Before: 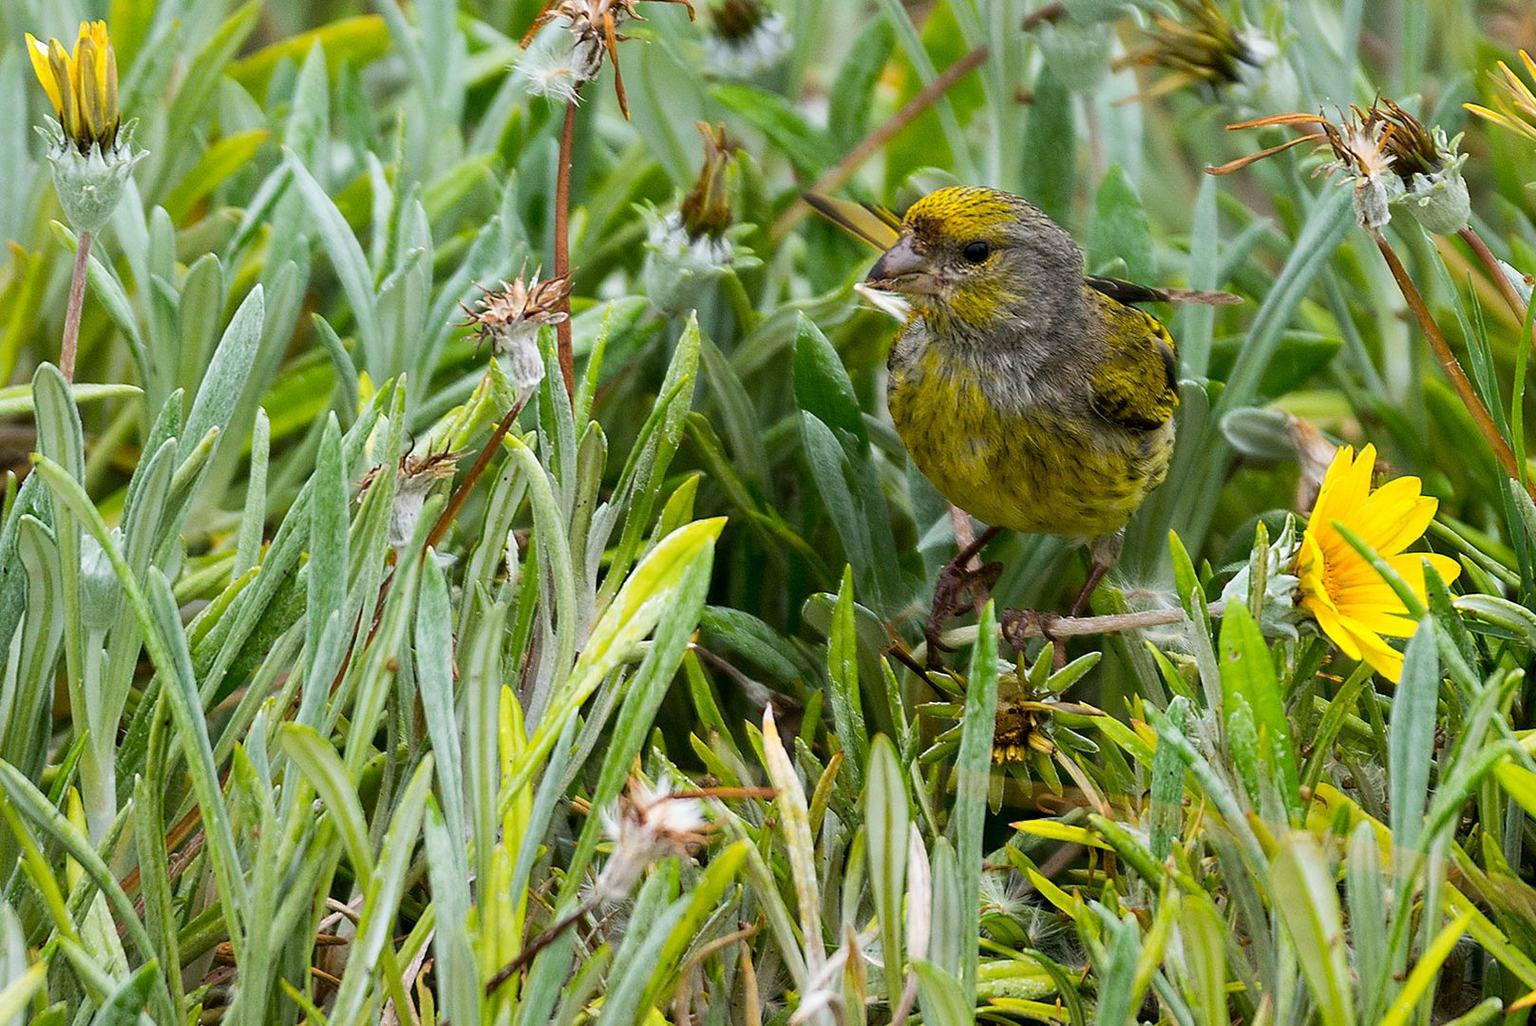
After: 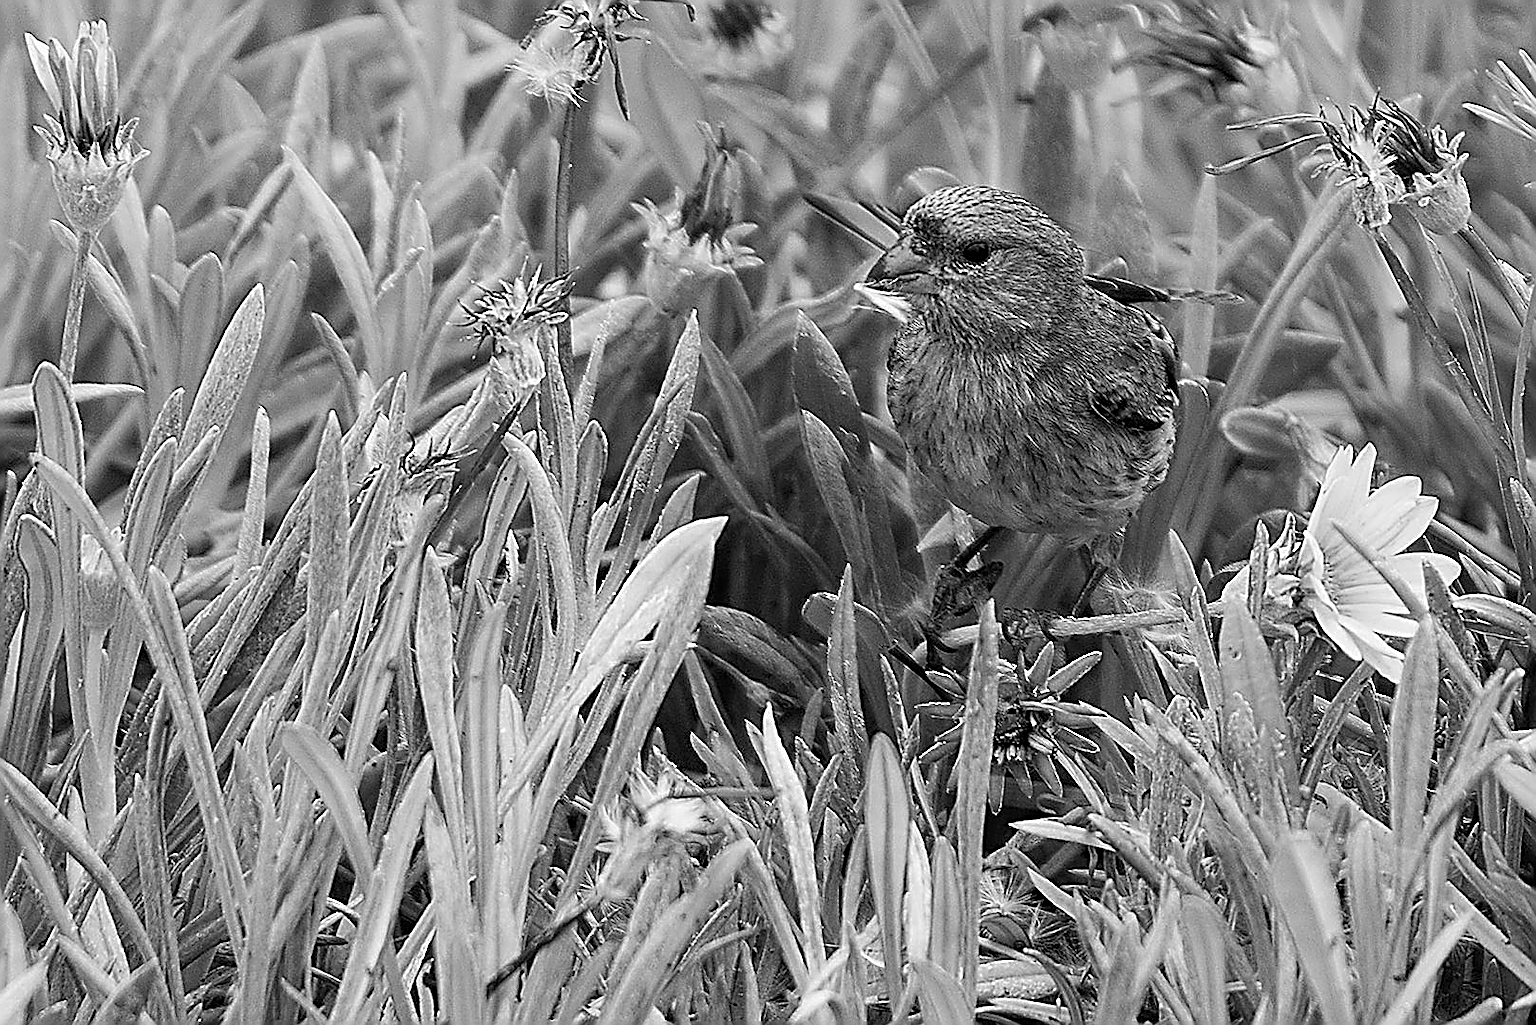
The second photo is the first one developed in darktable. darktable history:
sharpen: amount 2
monochrome: a 32, b 64, size 2.3
